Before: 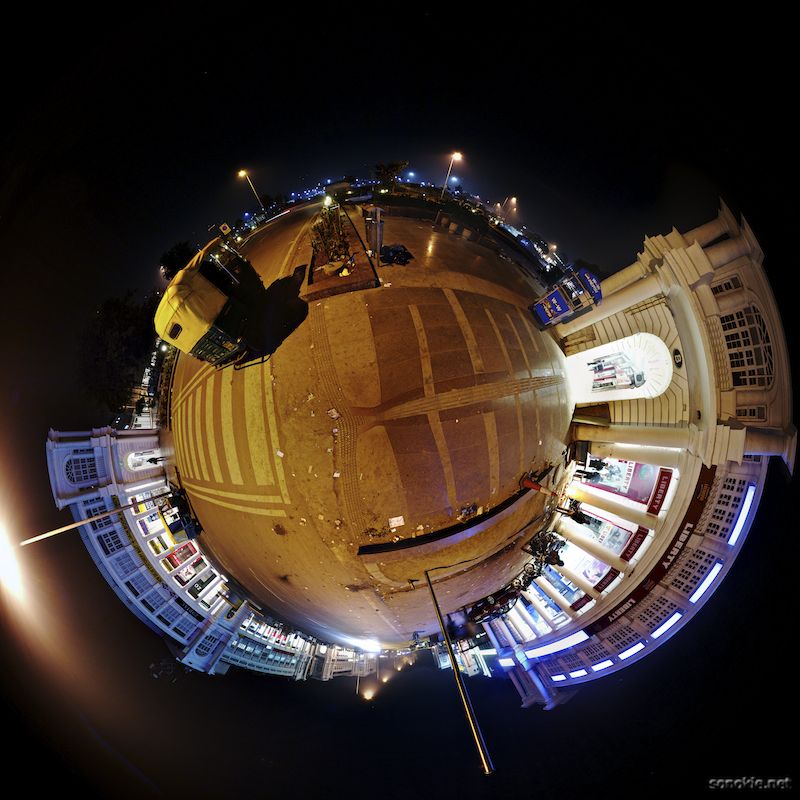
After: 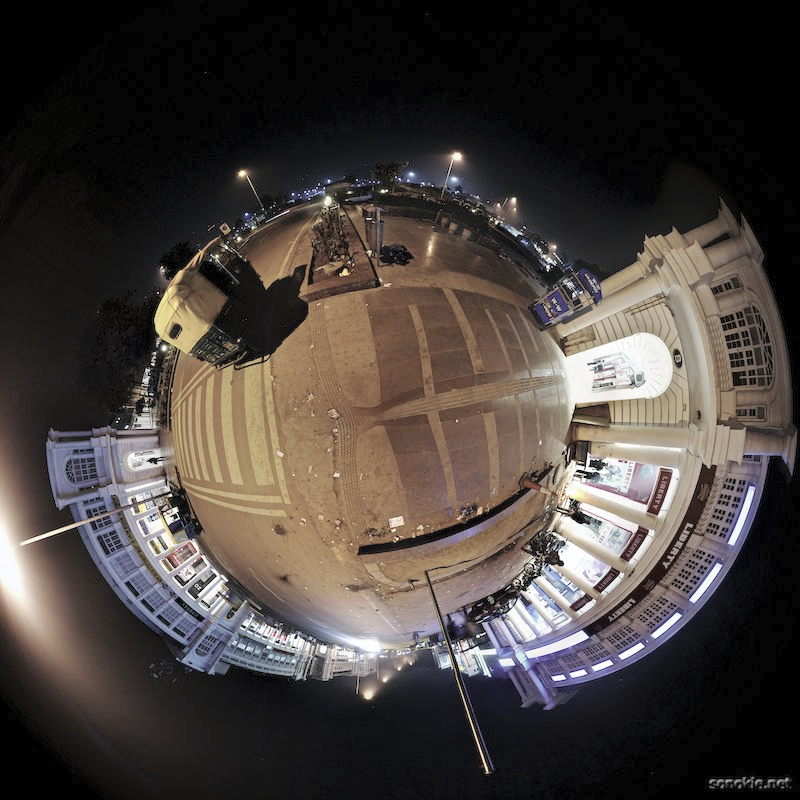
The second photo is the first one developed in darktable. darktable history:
contrast brightness saturation: brightness 0.19, saturation -0.481
